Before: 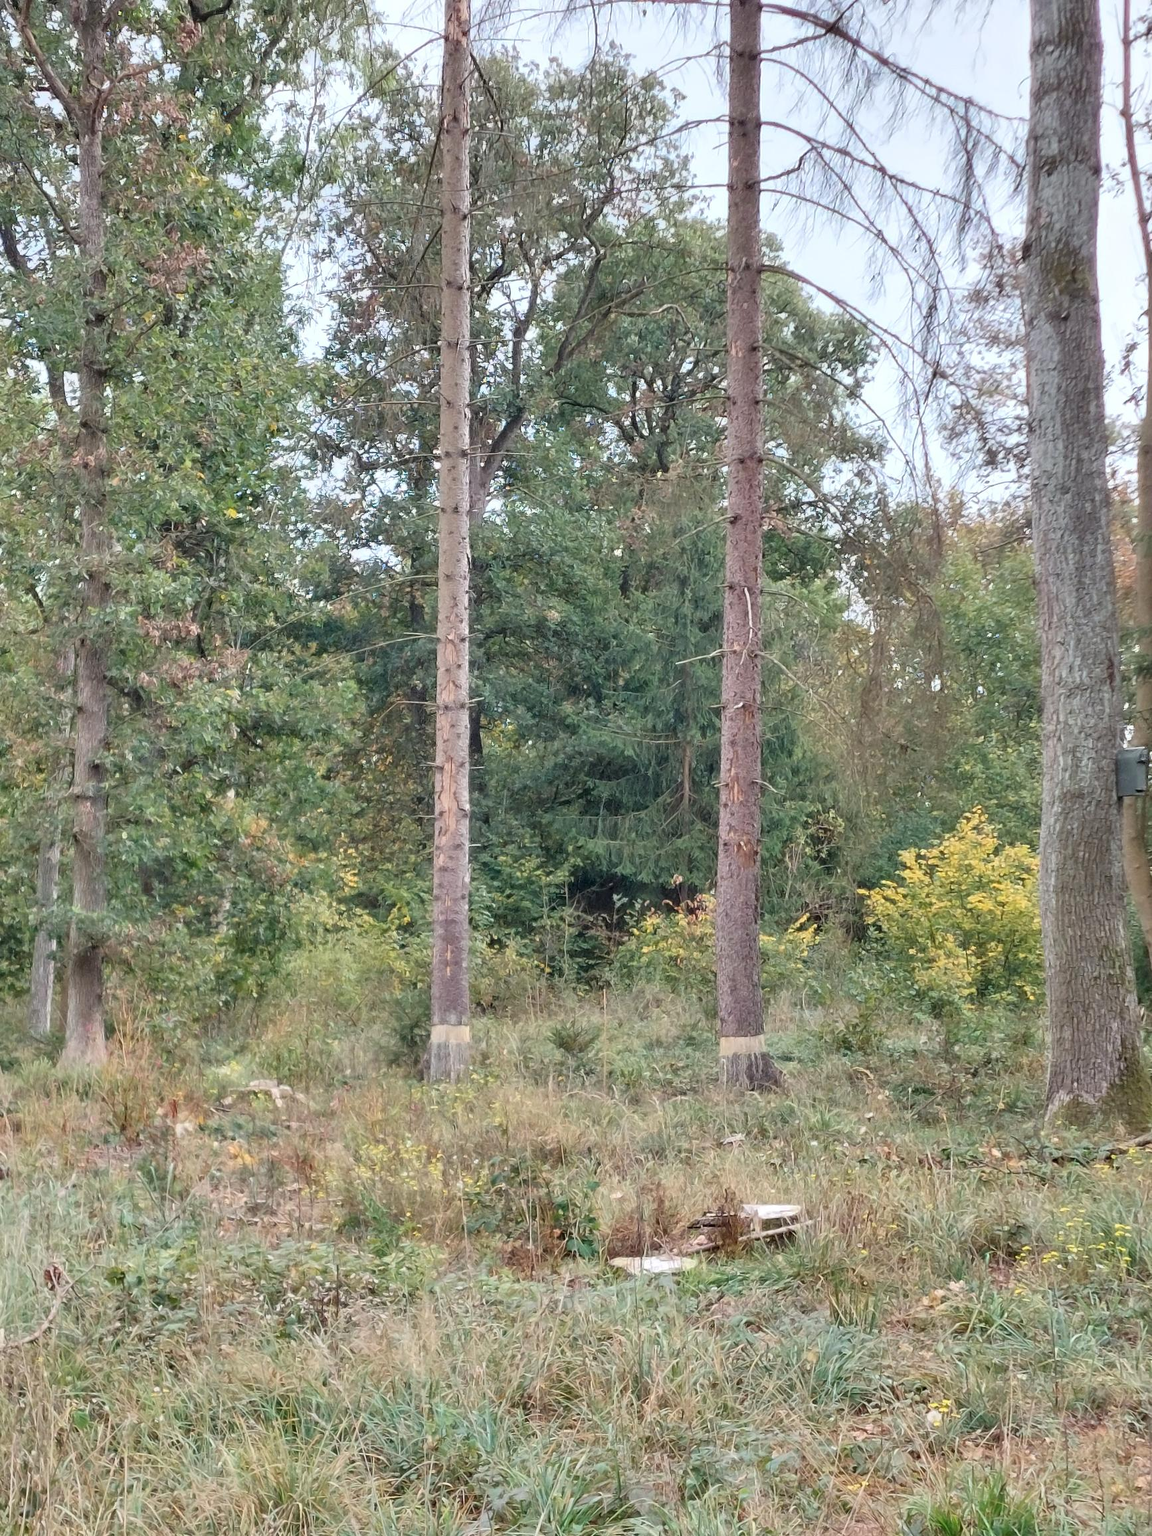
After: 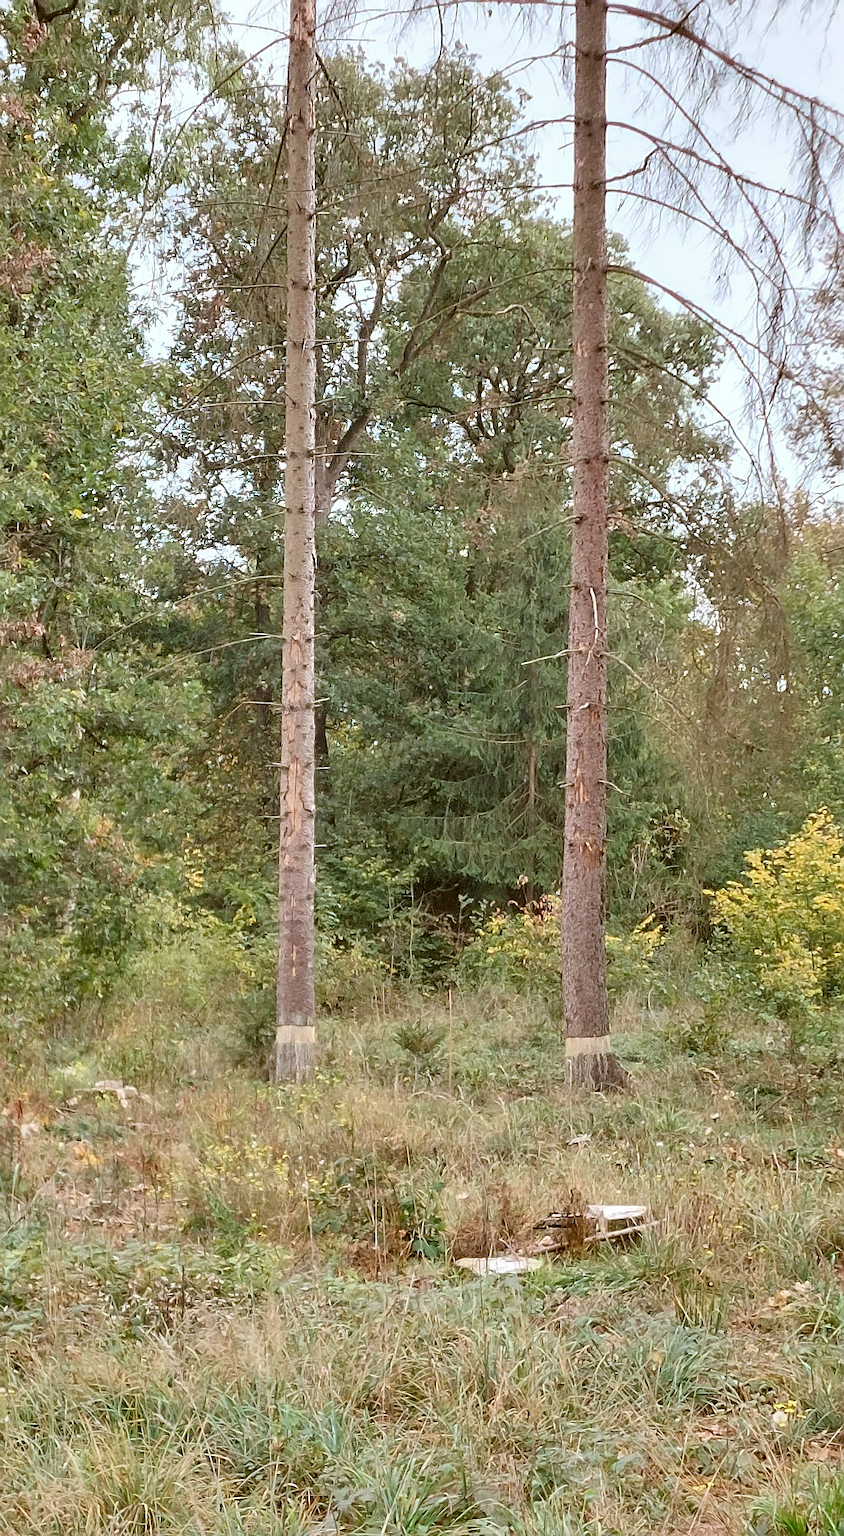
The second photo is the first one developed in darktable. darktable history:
sharpen: on, module defaults
crop: left 13.443%, right 13.31%
color correction: highlights a* -0.482, highlights b* 0.161, shadows a* 4.66, shadows b* 20.72
